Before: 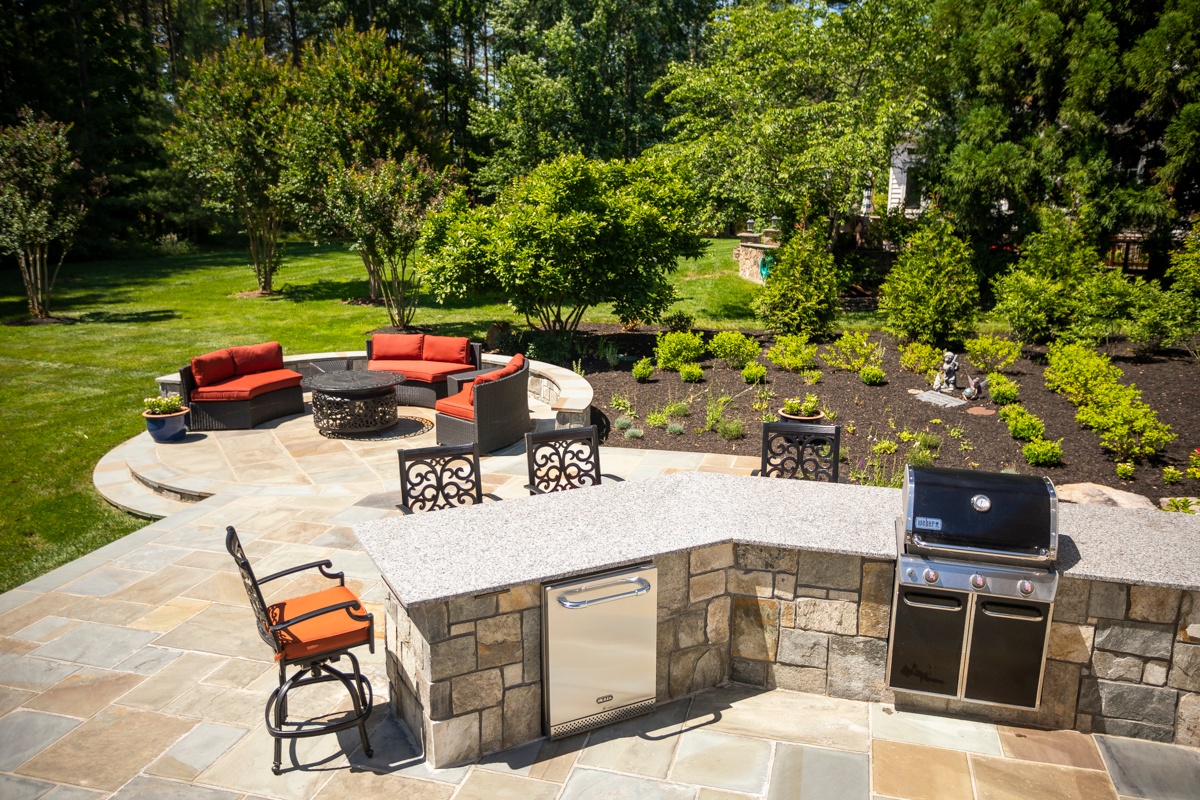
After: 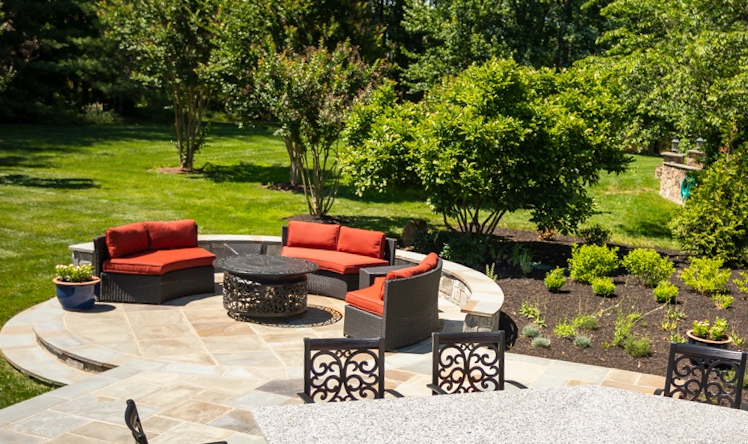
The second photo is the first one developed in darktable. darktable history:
shadows and highlights: shadows 32.83, highlights -47.7, soften with gaussian
crop and rotate: angle -4.99°, left 2.122%, top 6.945%, right 27.566%, bottom 30.519%
